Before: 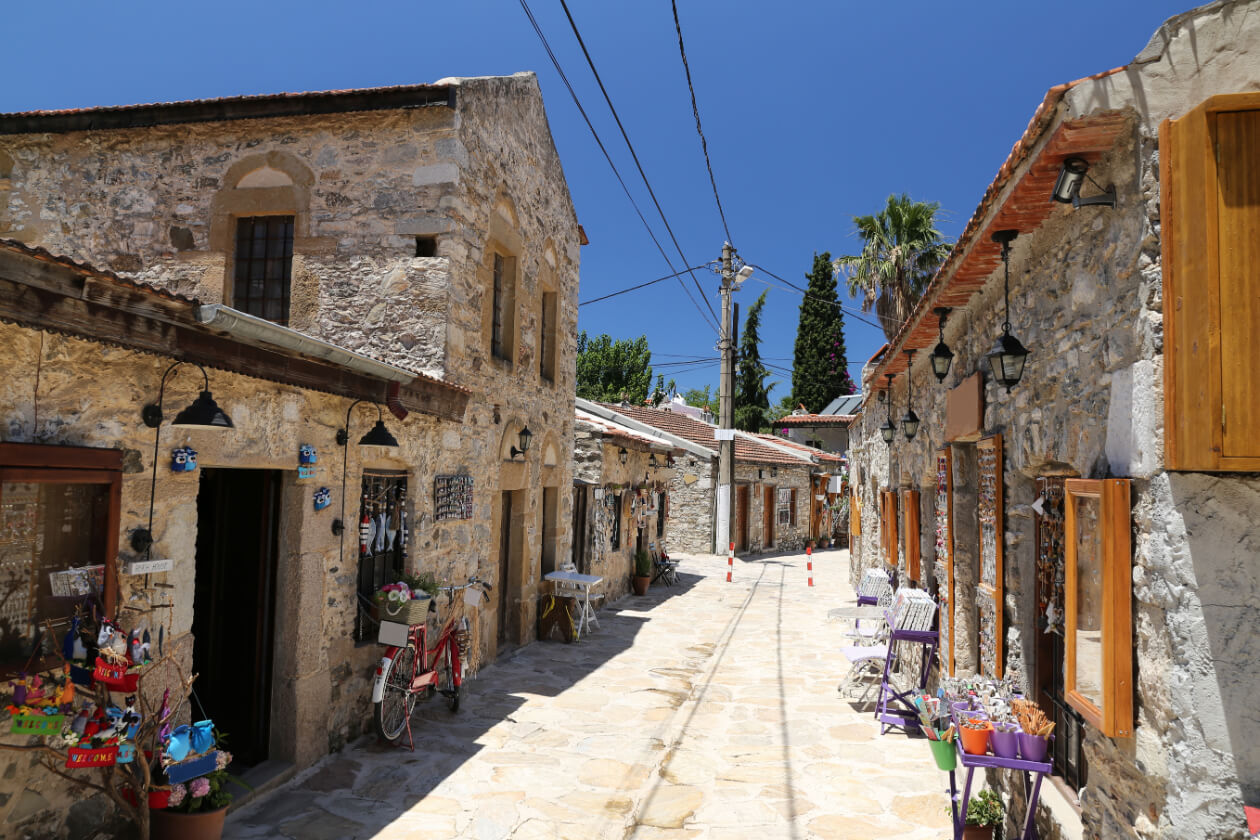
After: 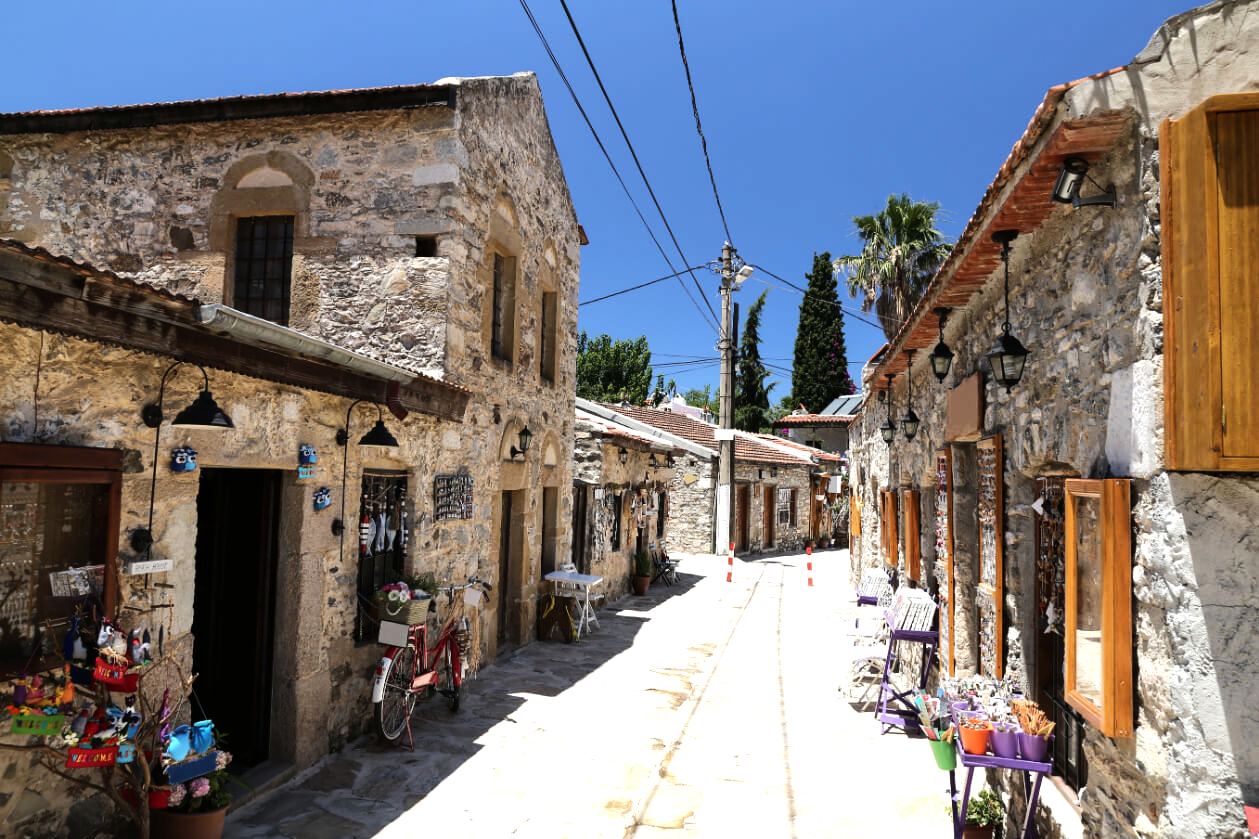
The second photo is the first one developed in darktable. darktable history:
tone equalizer: -8 EV -0.75 EV, -7 EV -0.7 EV, -6 EV -0.6 EV, -5 EV -0.4 EV, -3 EV 0.4 EV, -2 EV 0.6 EV, -1 EV 0.7 EV, +0 EV 0.75 EV, edges refinement/feathering 500, mask exposure compensation -1.57 EV, preserve details no
exposure: compensate highlight preservation false
